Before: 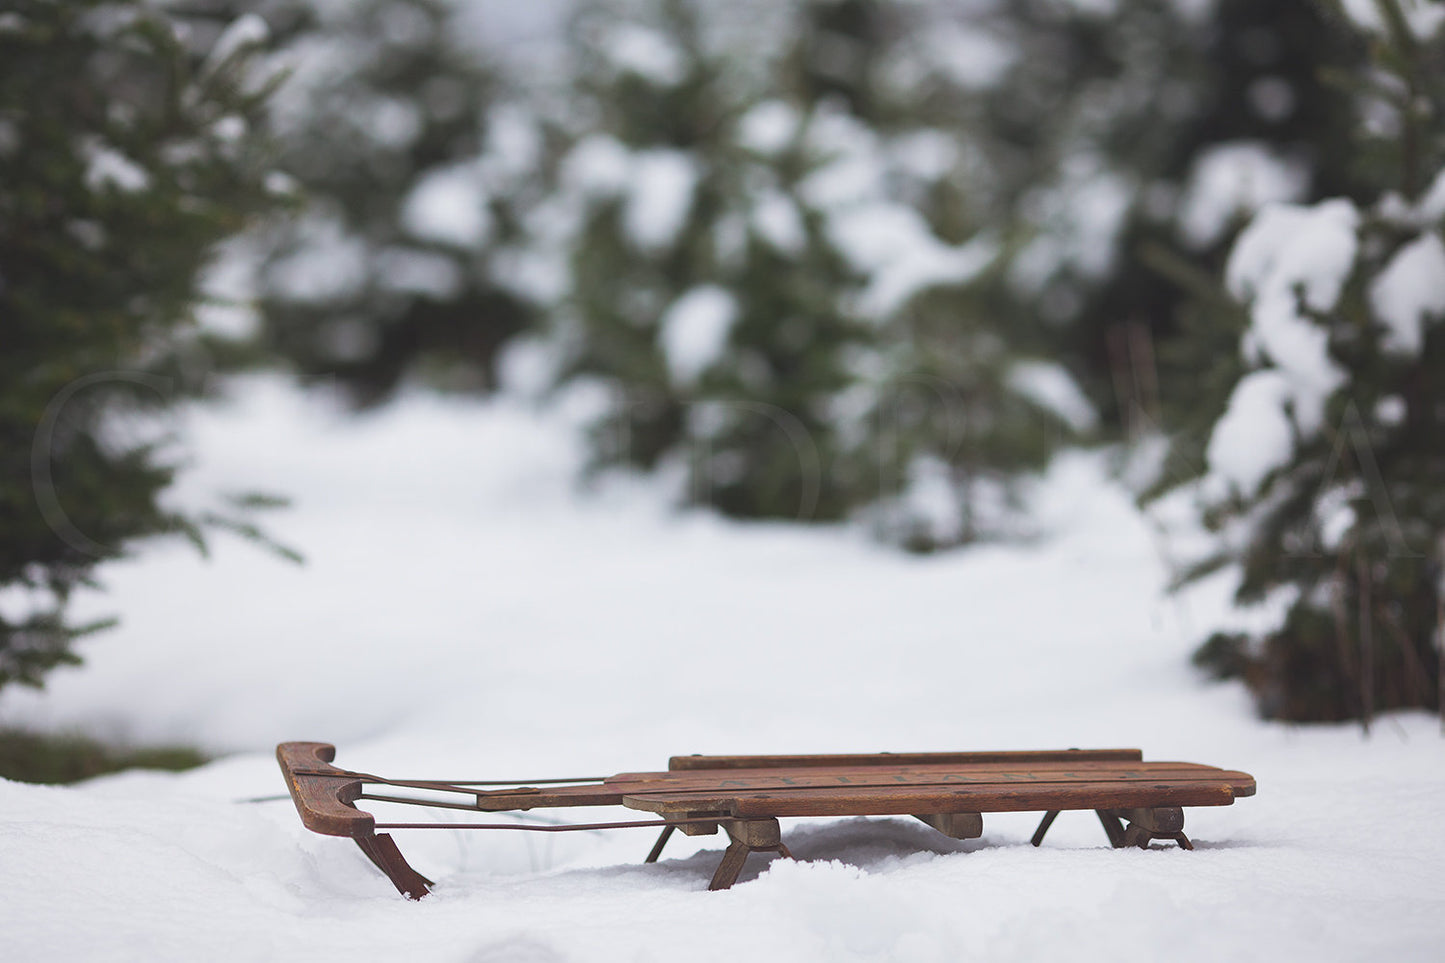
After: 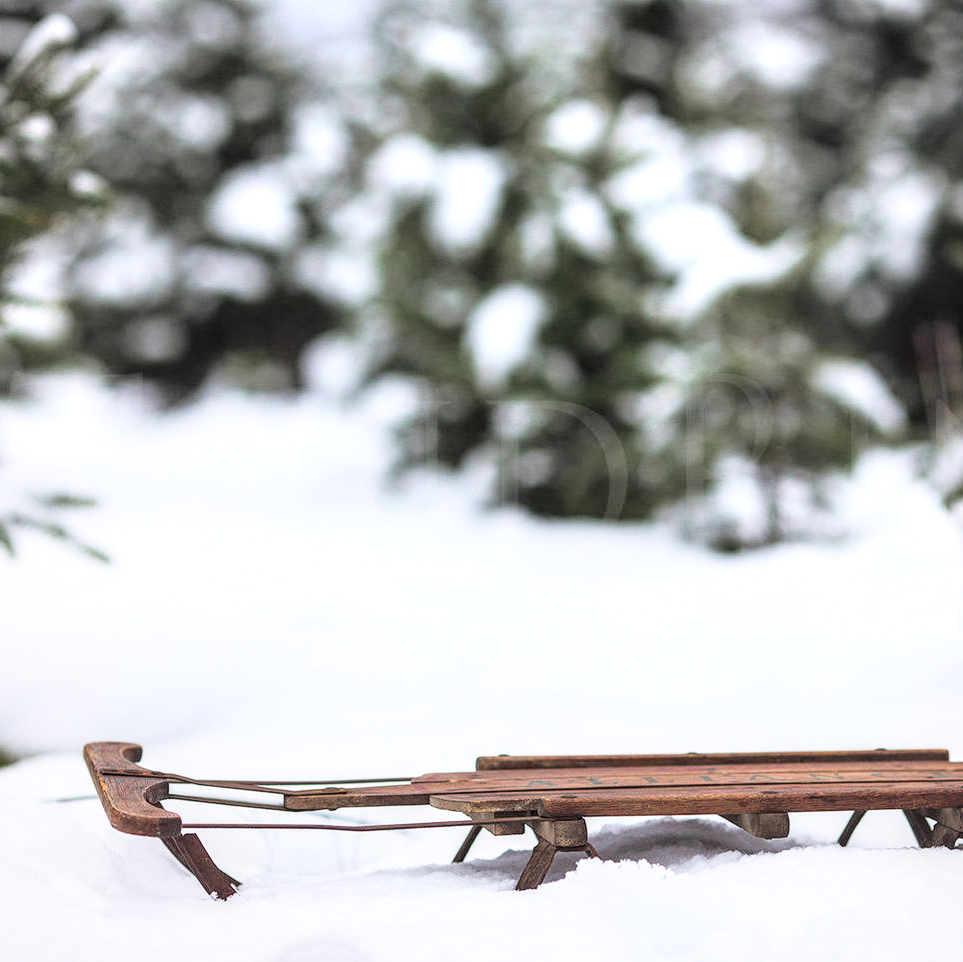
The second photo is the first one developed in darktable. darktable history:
local contrast: detail 150%
base curve: curves: ch0 [(0, 0) (0.028, 0.03) (0.121, 0.232) (0.46, 0.748) (0.859, 0.968) (1, 1)]
crop and rotate: left 13.374%, right 19.968%
